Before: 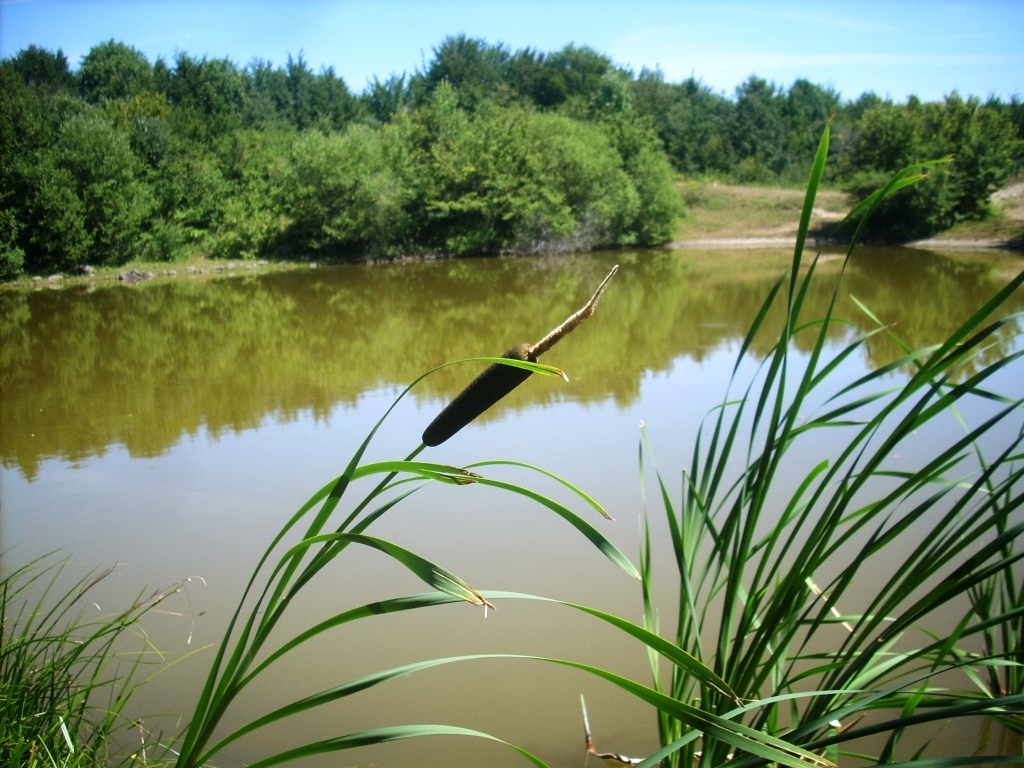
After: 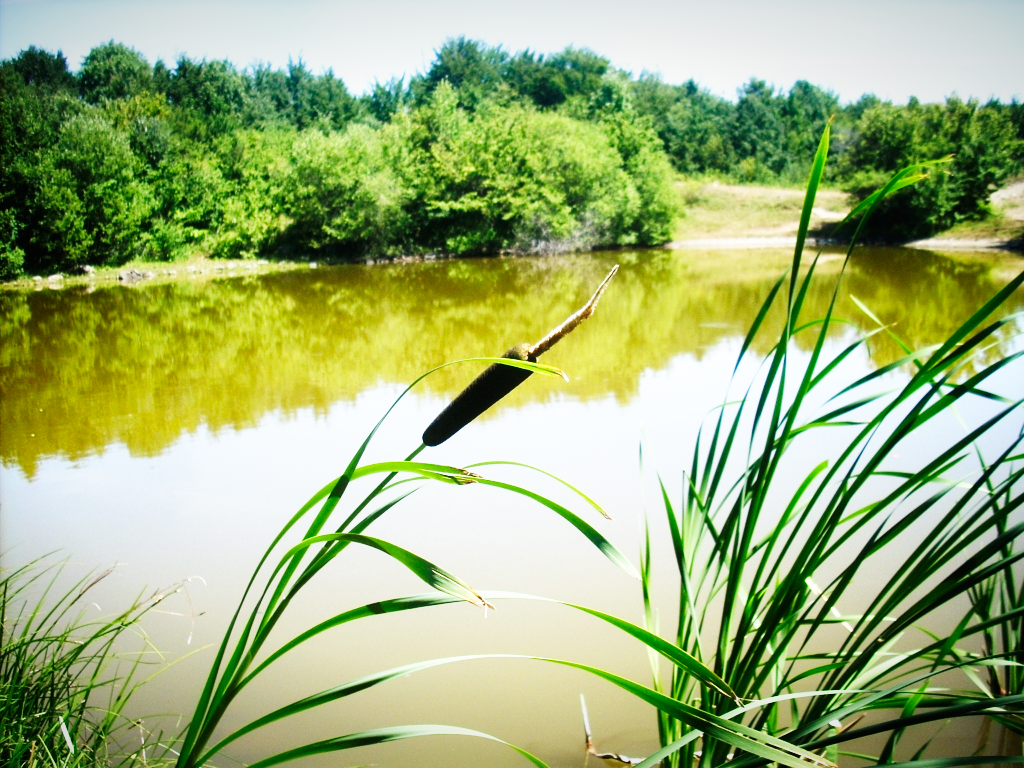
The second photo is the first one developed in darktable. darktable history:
base curve: curves: ch0 [(0, 0) (0.007, 0.004) (0.027, 0.03) (0.046, 0.07) (0.207, 0.54) (0.442, 0.872) (0.673, 0.972) (1, 1)], exposure shift 0.01, preserve colors none
vignetting: fall-off start 98.01%, fall-off radius 99.19%, brightness -0.577, saturation -0.259, width/height ratio 1.426
